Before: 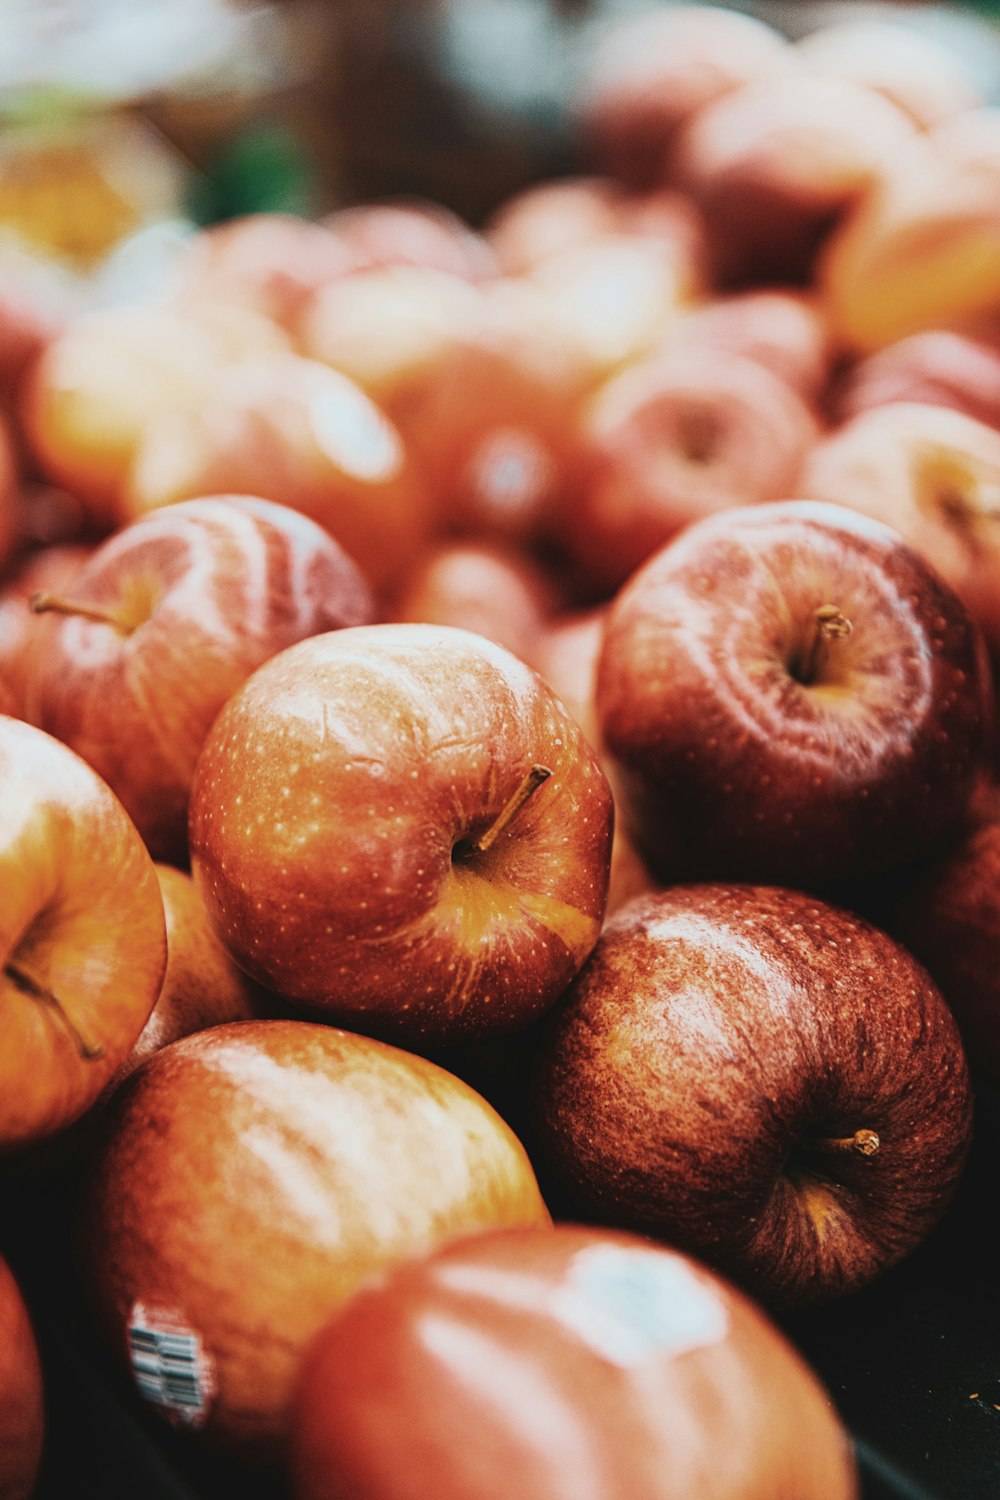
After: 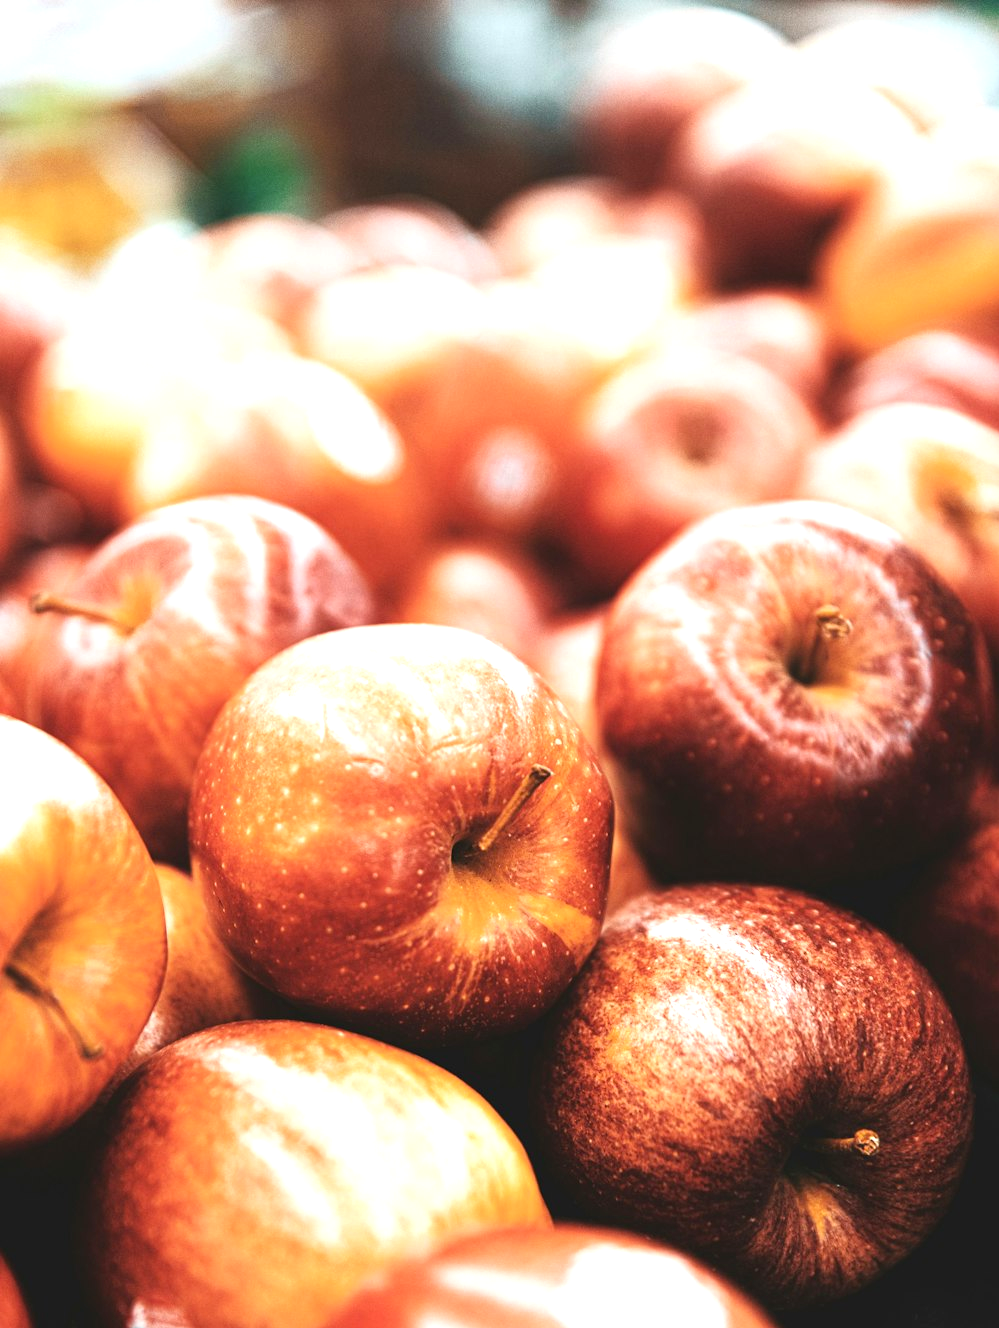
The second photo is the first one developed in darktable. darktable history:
crop and rotate: top 0%, bottom 11.42%
exposure: black level correction 0, exposure 0.854 EV, compensate highlight preservation false
contrast equalizer: octaves 7, y [[0.5, 0.504, 0.515, 0.527, 0.535, 0.534], [0.5 ×6], [0.491, 0.387, 0.179, 0.068, 0.068, 0.068], [0 ×5, 0.023], [0 ×6]], mix -0.192
